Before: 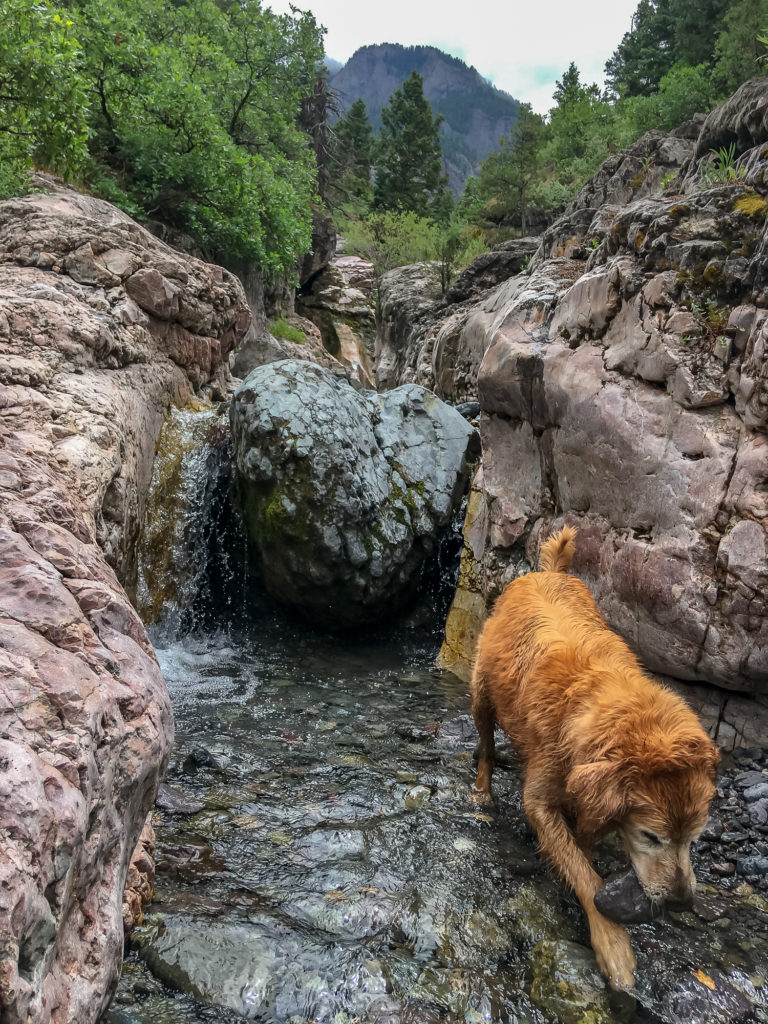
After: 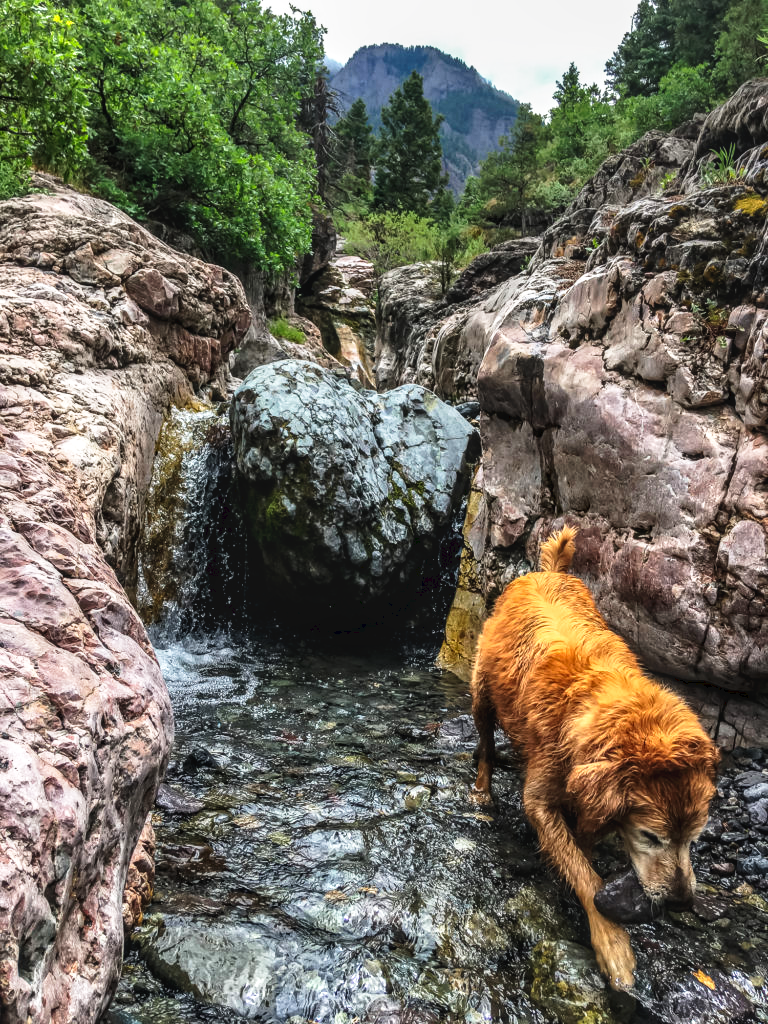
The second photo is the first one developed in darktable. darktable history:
local contrast: detail 130%
tone curve: curves: ch0 [(0, 0) (0.003, 0.063) (0.011, 0.063) (0.025, 0.063) (0.044, 0.066) (0.069, 0.071) (0.1, 0.09) (0.136, 0.116) (0.177, 0.144) (0.224, 0.192) (0.277, 0.246) (0.335, 0.311) (0.399, 0.399) (0.468, 0.49) (0.543, 0.589) (0.623, 0.709) (0.709, 0.827) (0.801, 0.918) (0.898, 0.969) (1, 1)], preserve colors none
